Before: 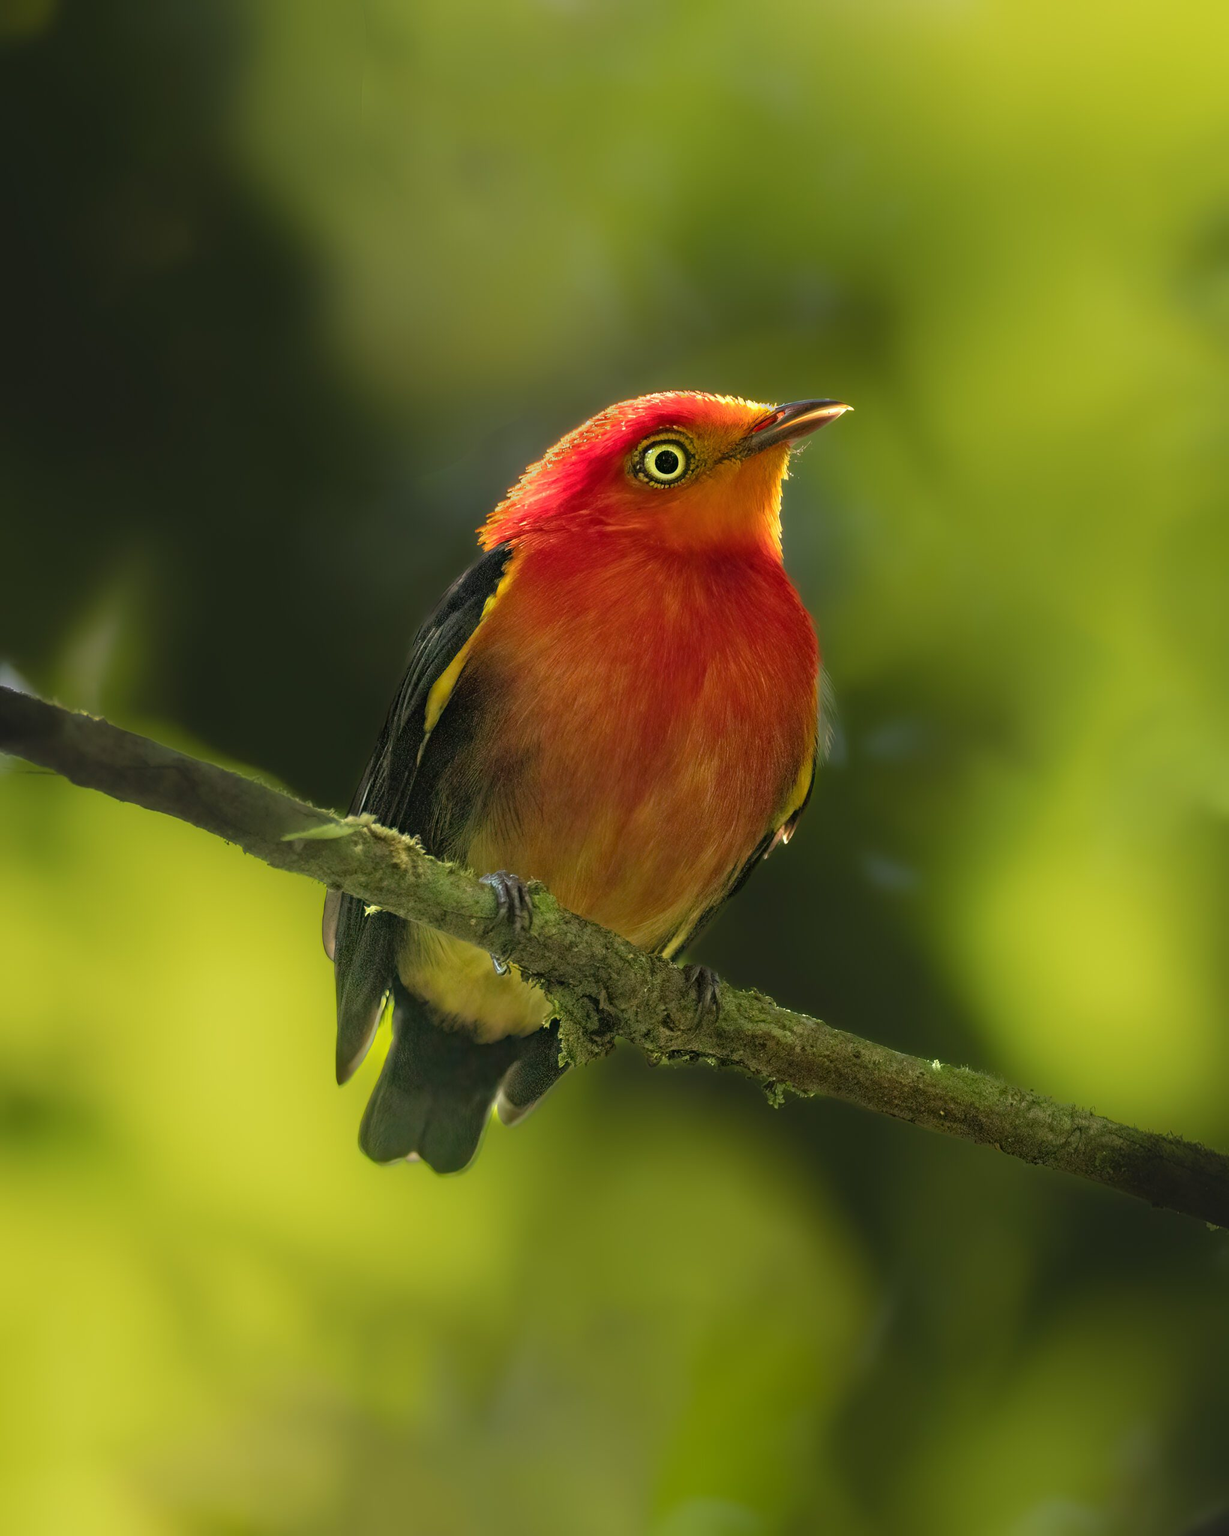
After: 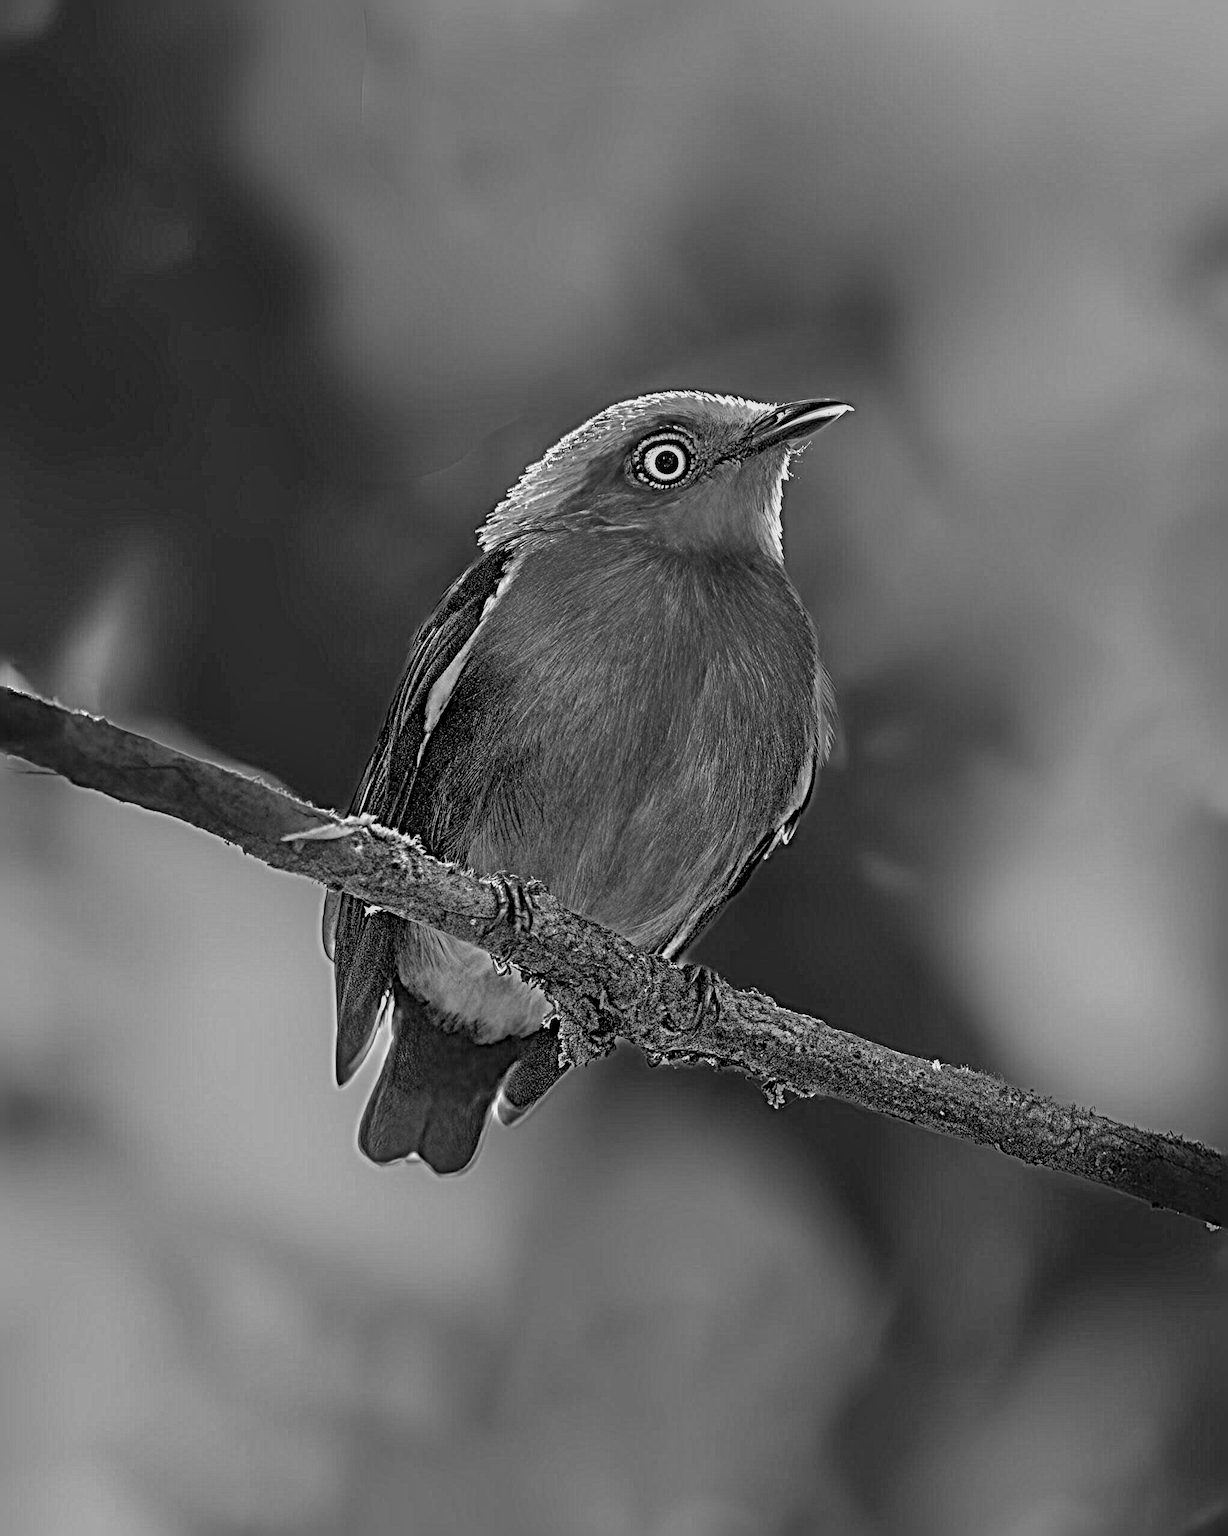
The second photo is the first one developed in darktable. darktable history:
local contrast: detail 130%
shadows and highlights: low approximation 0.01, soften with gaussian
white balance: red 0.988, blue 1.017
color correction: highlights a* 3.12, highlights b* -1.55, shadows a* -0.101, shadows b* 2.52, saturation 0.98
sharpen: radius 6.3, amount 1.8, threshold 0
monochrome: a 14.95, b -89.96
